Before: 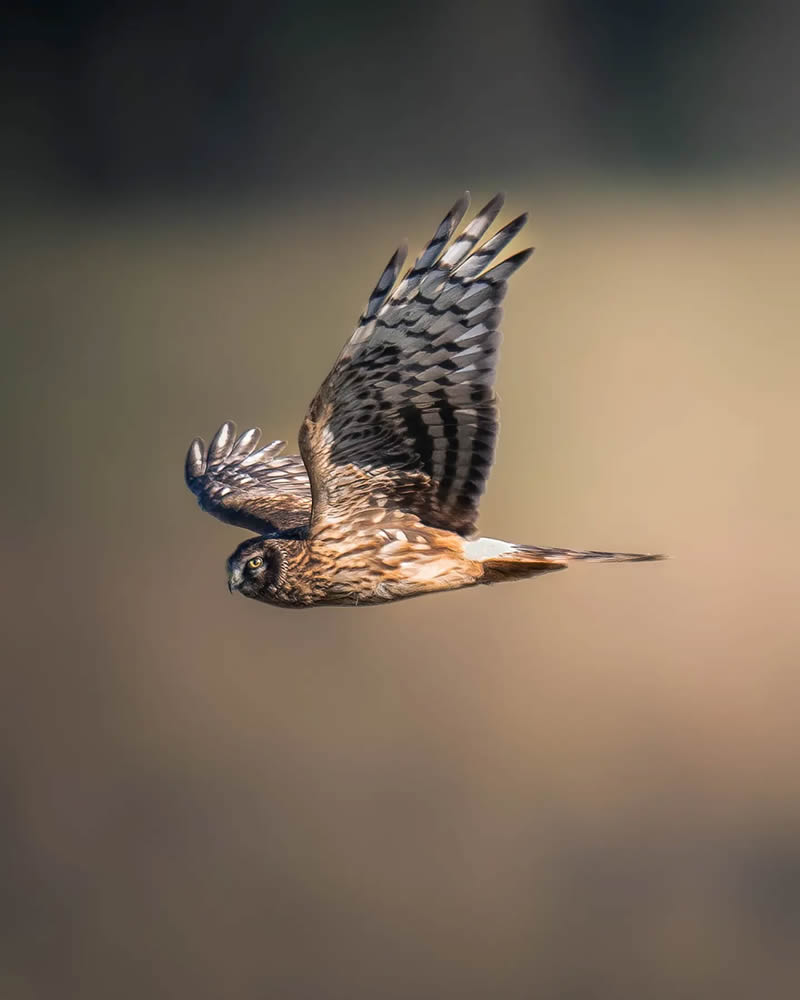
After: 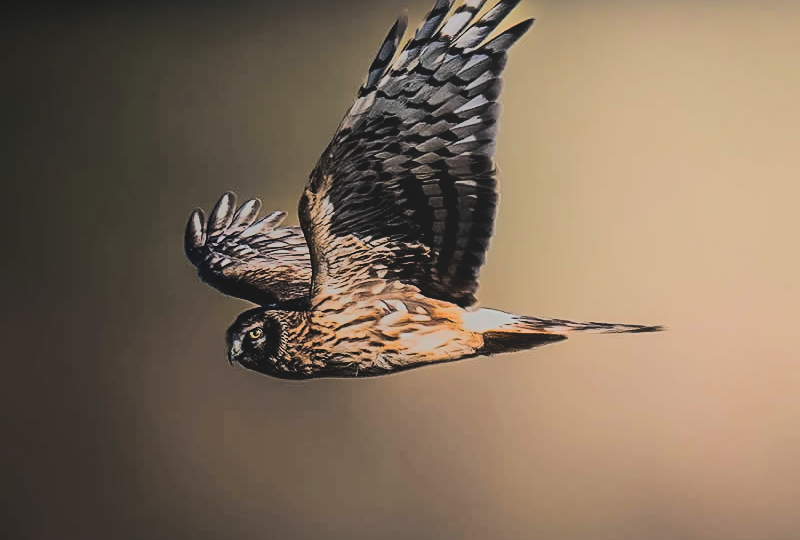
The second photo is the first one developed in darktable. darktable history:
tone curve: curves: ch0 [(0, 0) (0.003, 0.006) (0.011, 0.006) (0.025, 0.008) (0.044, 0.014) (0.069, 0.02) (0.1, 0.025) (0.136, 0.037) (0.177, 0.053) (0.224, 0.086) (0.277, 0.13) (0.335, 0.189) (0.399, 0.253) (0.468, 0.375) (0.543, 0.521) (0.623, 0.671) (0.709, 0.789) (0.801, 0.841) (0.898, 0.889) (1, 1)], color space Lab, linked channels, preserve colors none
sharpen: on, module defaults
local contrast: detail 72%
crop and rotate: top 22.965%, bottom 23.026%
filmic rgb: black relative exposure -7.73 EV, white relative exposure 4.46 EV, target black luminance 0%, hardness 3.76, latitude 50.53%, contrast 1.074, highlights saturation mix 9.4%, shadows ↔ highlights balance -0.256%
